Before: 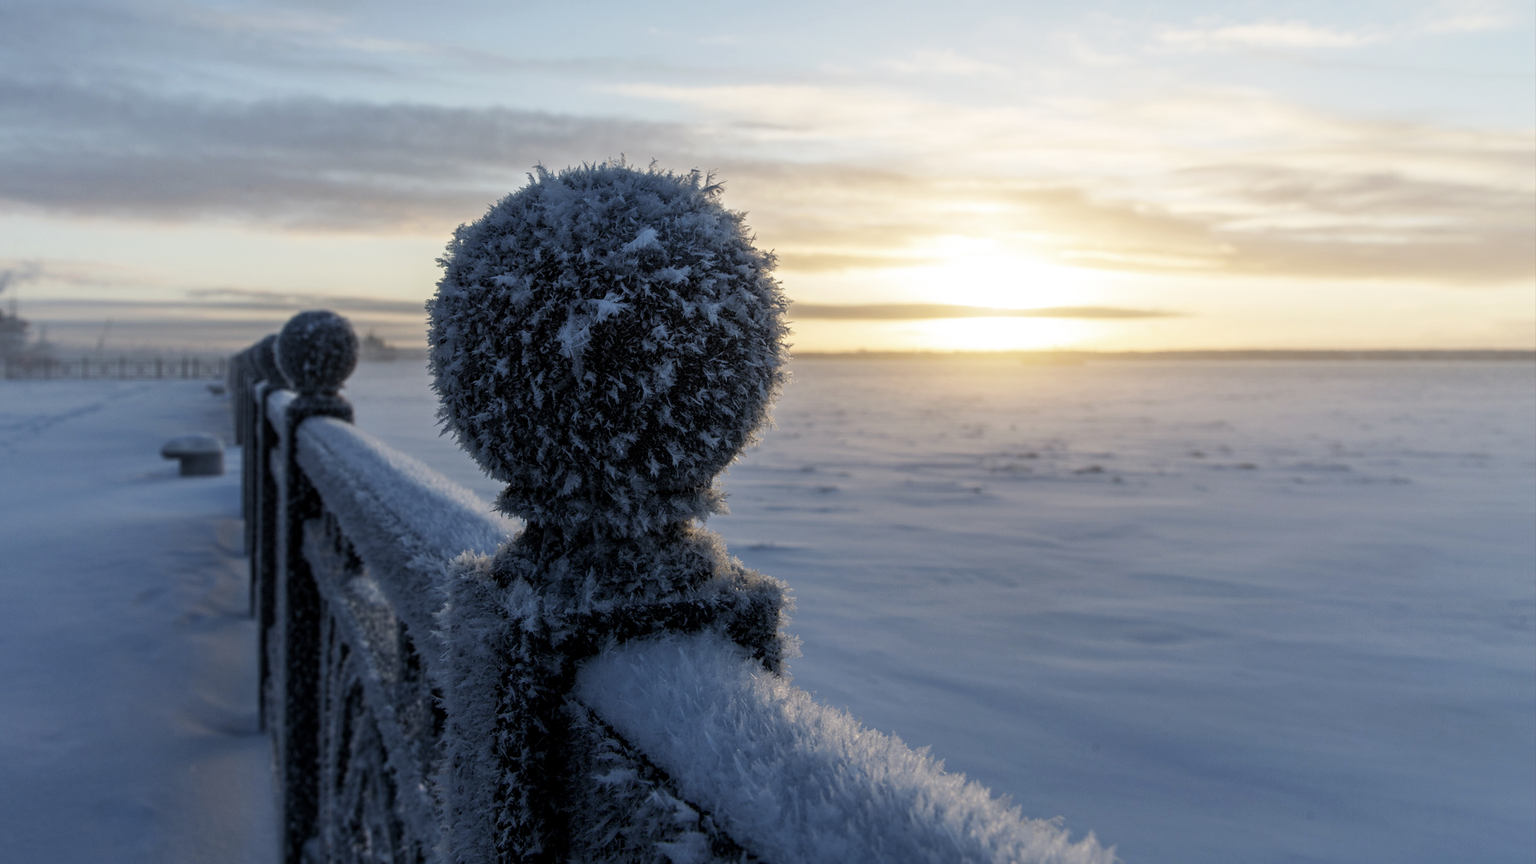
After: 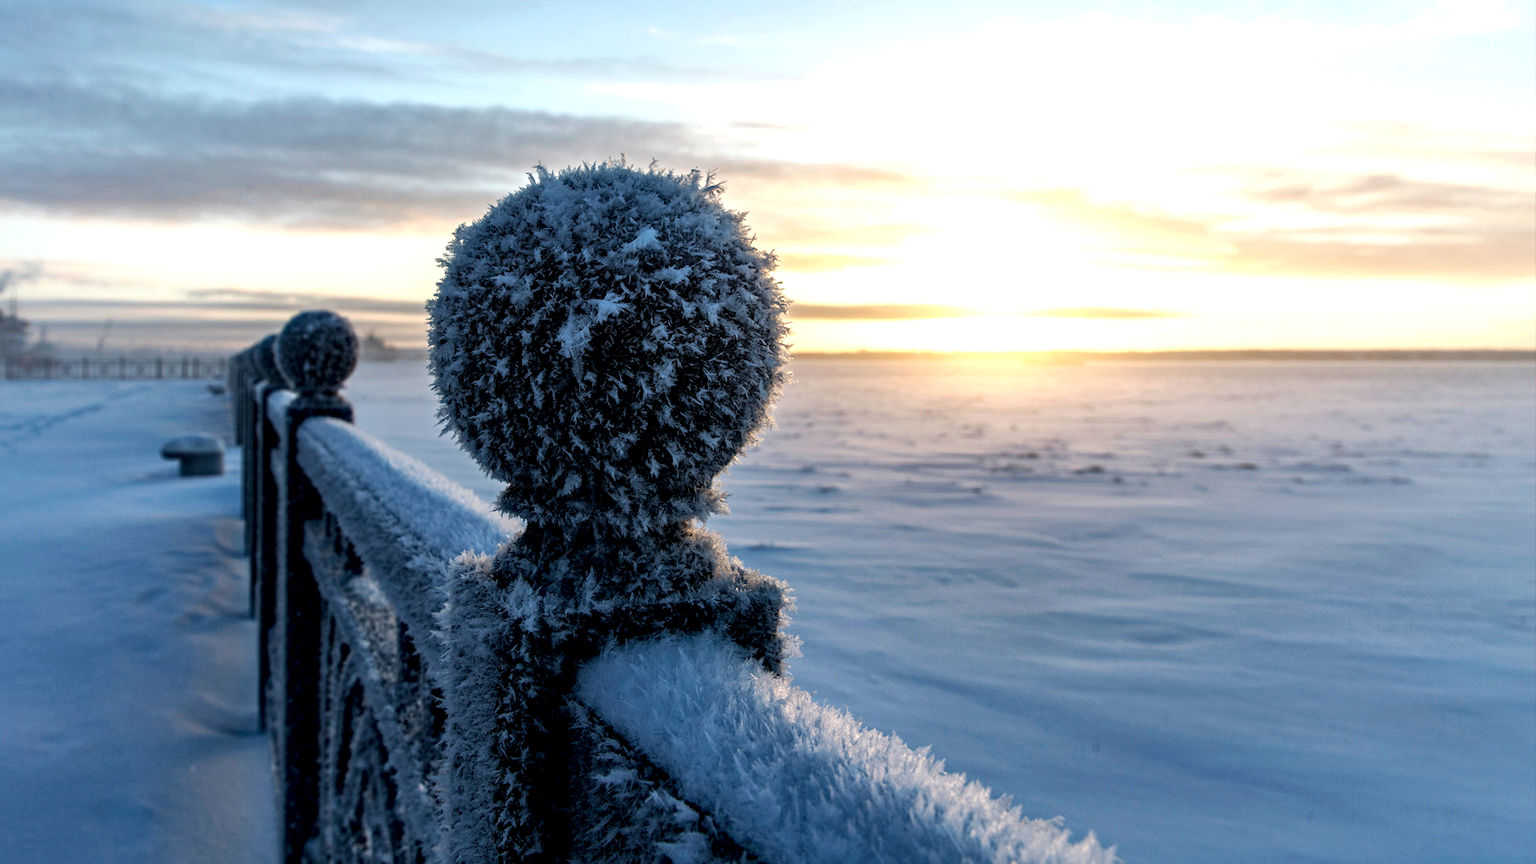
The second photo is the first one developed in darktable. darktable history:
exposure: exposure 0.601 EV, compensate exposure bias true, compensate highlight preservation false
local contrast: mode bilateral grid, contrast 19, coarseness 100, detail 150%, midtone range 0.2
haze removal: compatibility mode true, adaptive false
